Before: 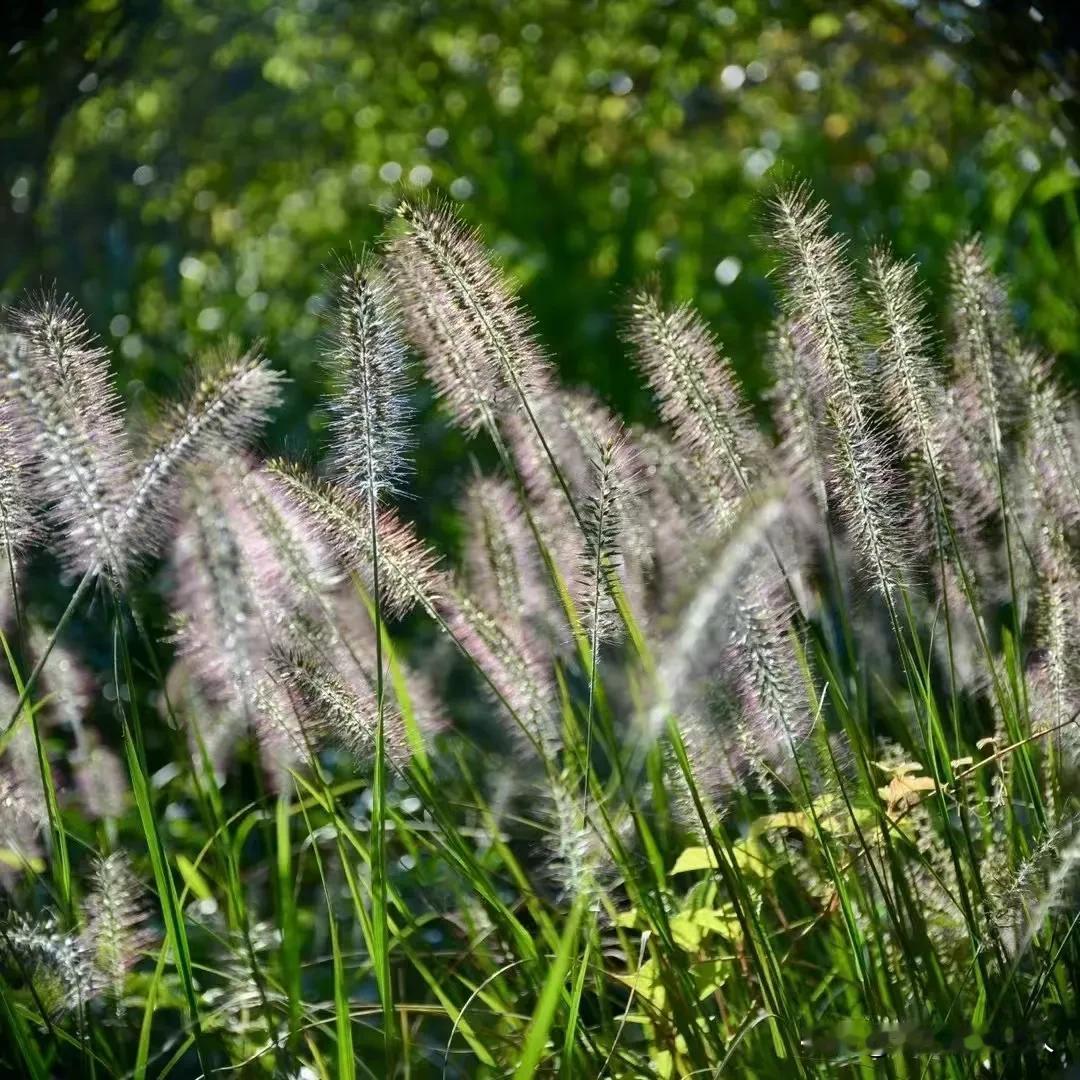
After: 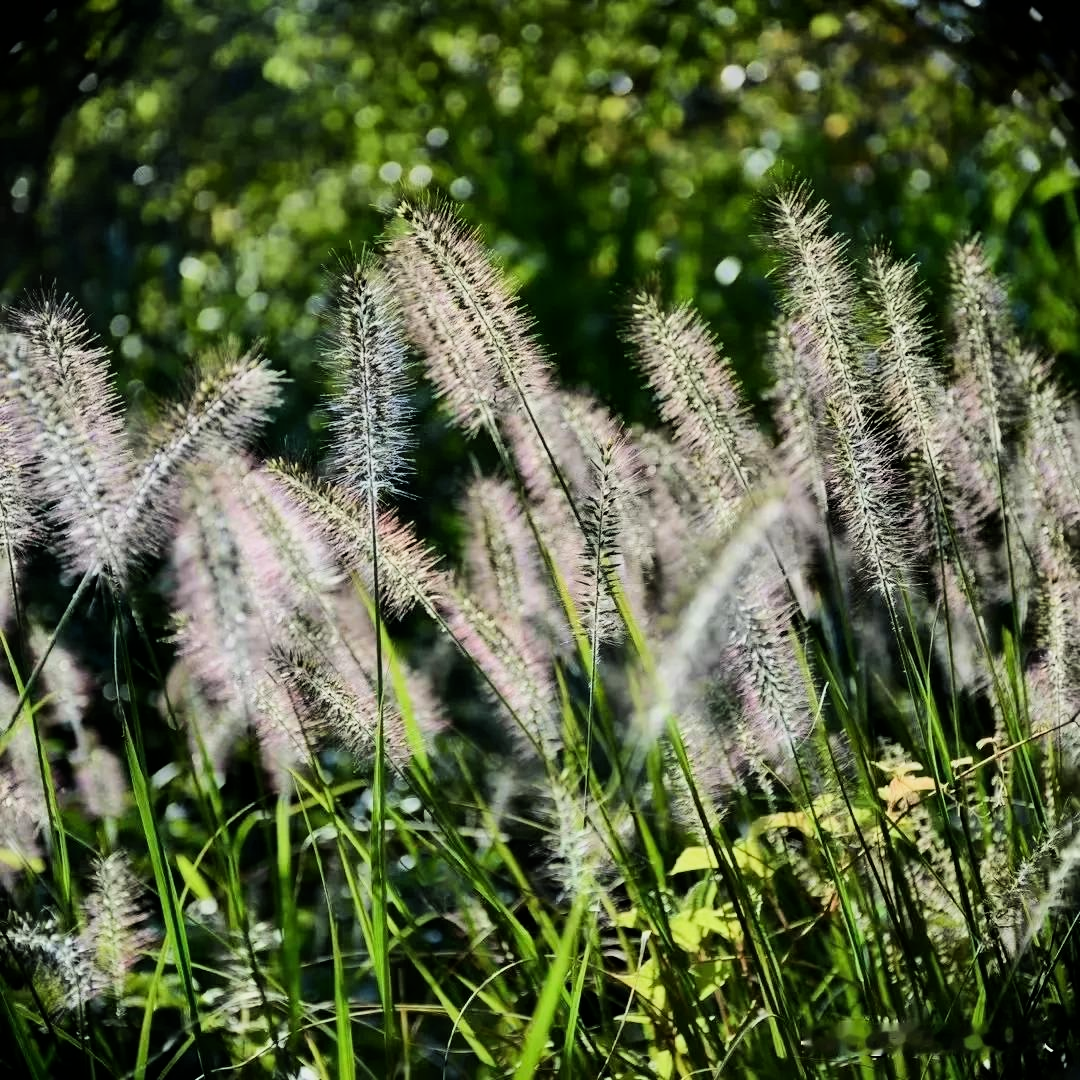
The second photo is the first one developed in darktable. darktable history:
tone equalizer: -8 EV -0.75 EV, -7 EV -0.7 EV, -6 EV -0.6 EV, -5 EV -0.4 EV, -3 EV 0.4 EV, -2 EV 0.6 EV, -1 EV 0.7 EV, +0 EV 0.75 EV, edges refinement/feathering 500, mask exposure compensation -1.57 EV, preserve details no
filmic rgb: black relative exposure -7.65 EV, white relative exposure 4.56 EV, hardness 3.61, color science v6 (2022)
